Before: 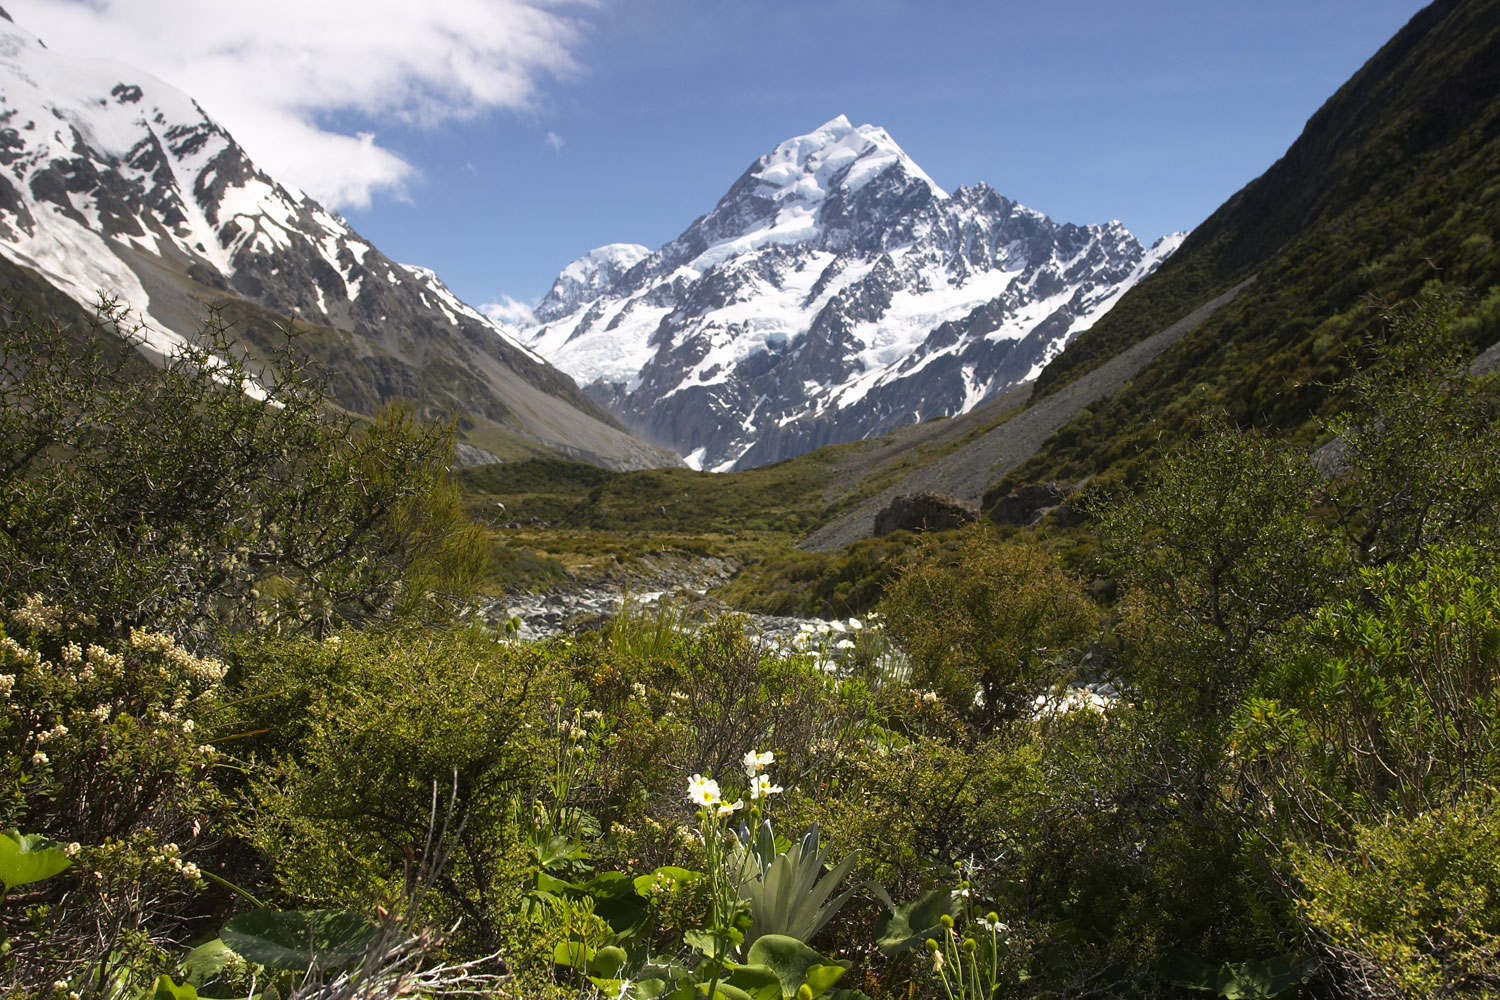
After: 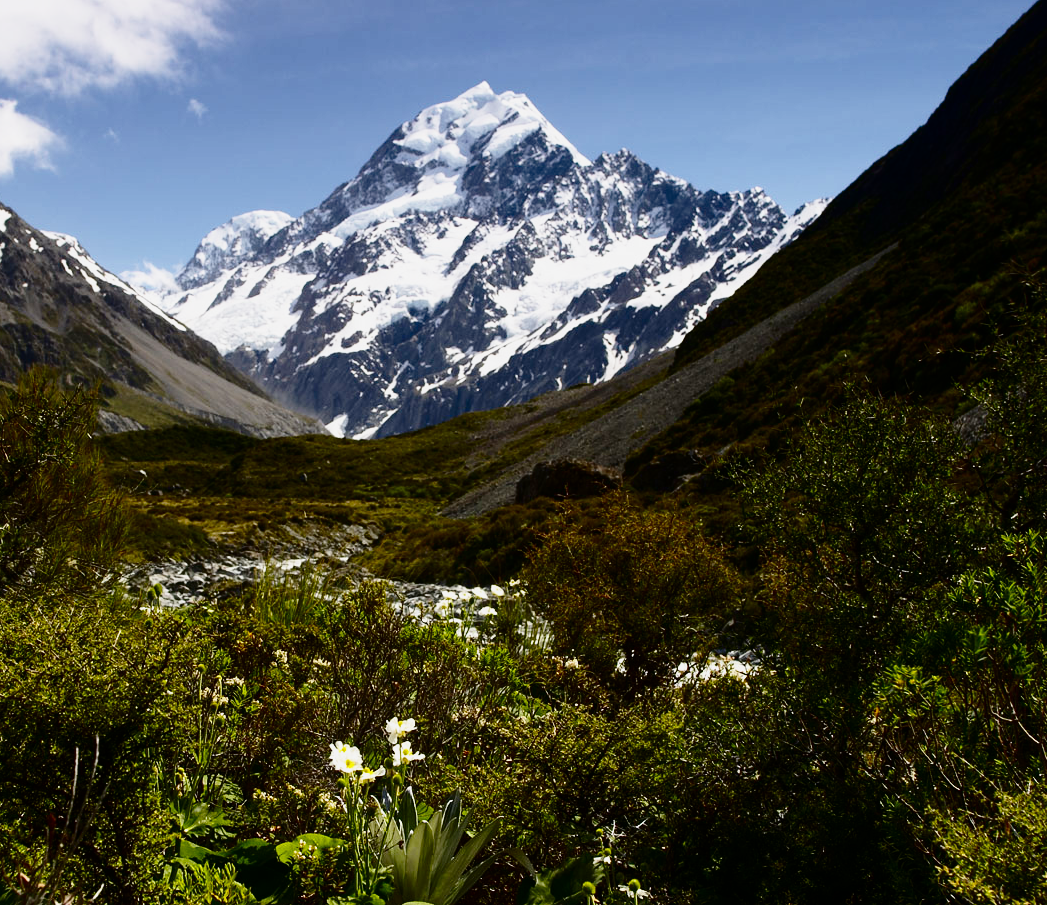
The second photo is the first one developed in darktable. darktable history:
exposure: exposure -0.568 EV, compensate highlight preservation false
base curve: curves: ch0 [(0, 0) (0.028, 0.03) (0.121, 0.232) (0.46, 0.748) (0.859, 0.968) (1, 1)], preserve colors none
crop and rotate: left 23.927%, top 3.304%, right 6.24%, bottom 6.138%
contrast brightness saturation: contrast 0.185, brightness -0.243, saturation 0.108
